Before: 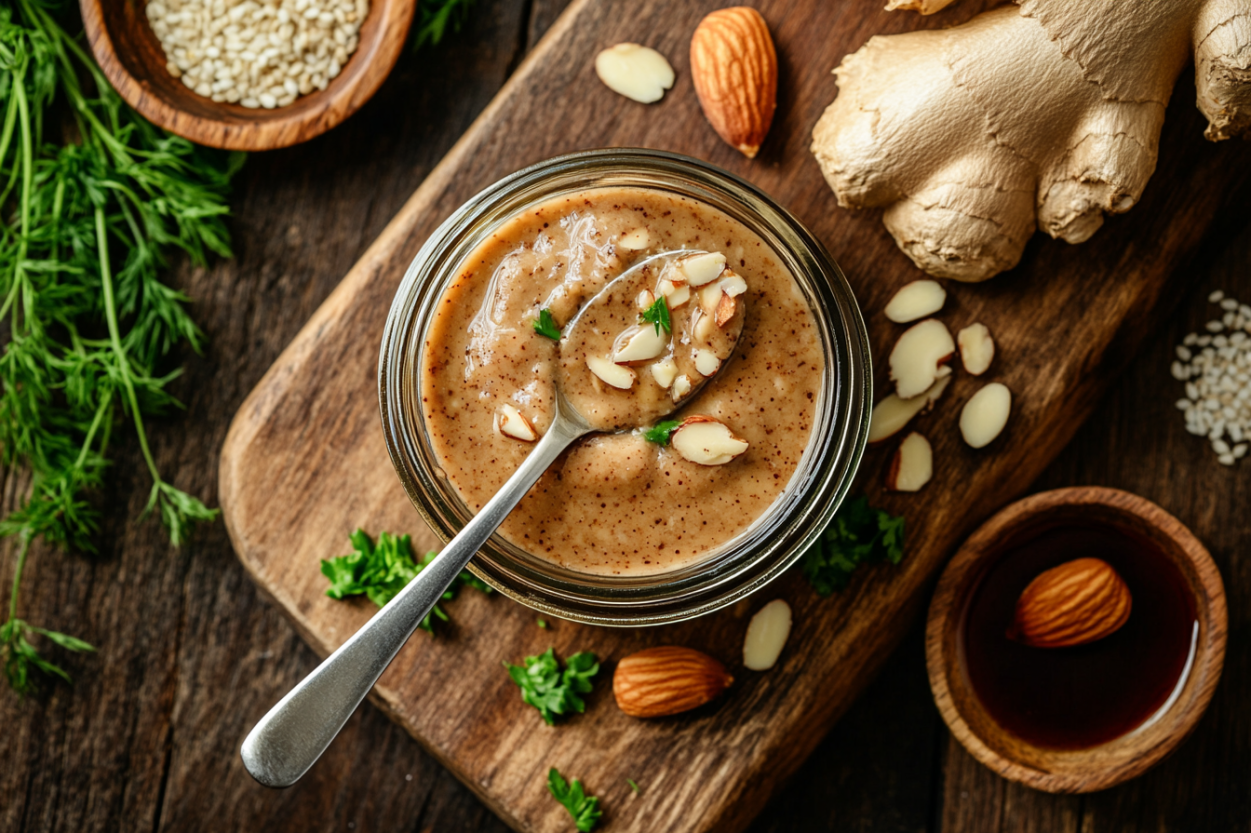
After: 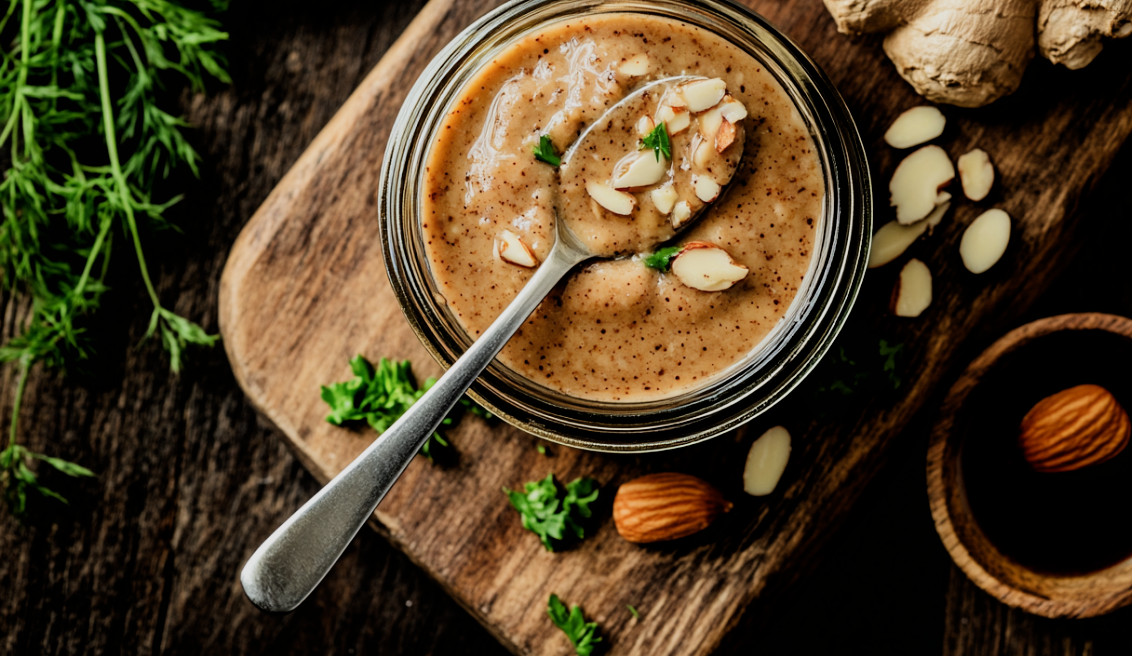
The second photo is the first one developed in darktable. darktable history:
filmic rgb: black relative exposure -5 EV, hardness 2.88, contrast 1.3
crop: top 20.916%, right 9.437%, bottom 0.316%
